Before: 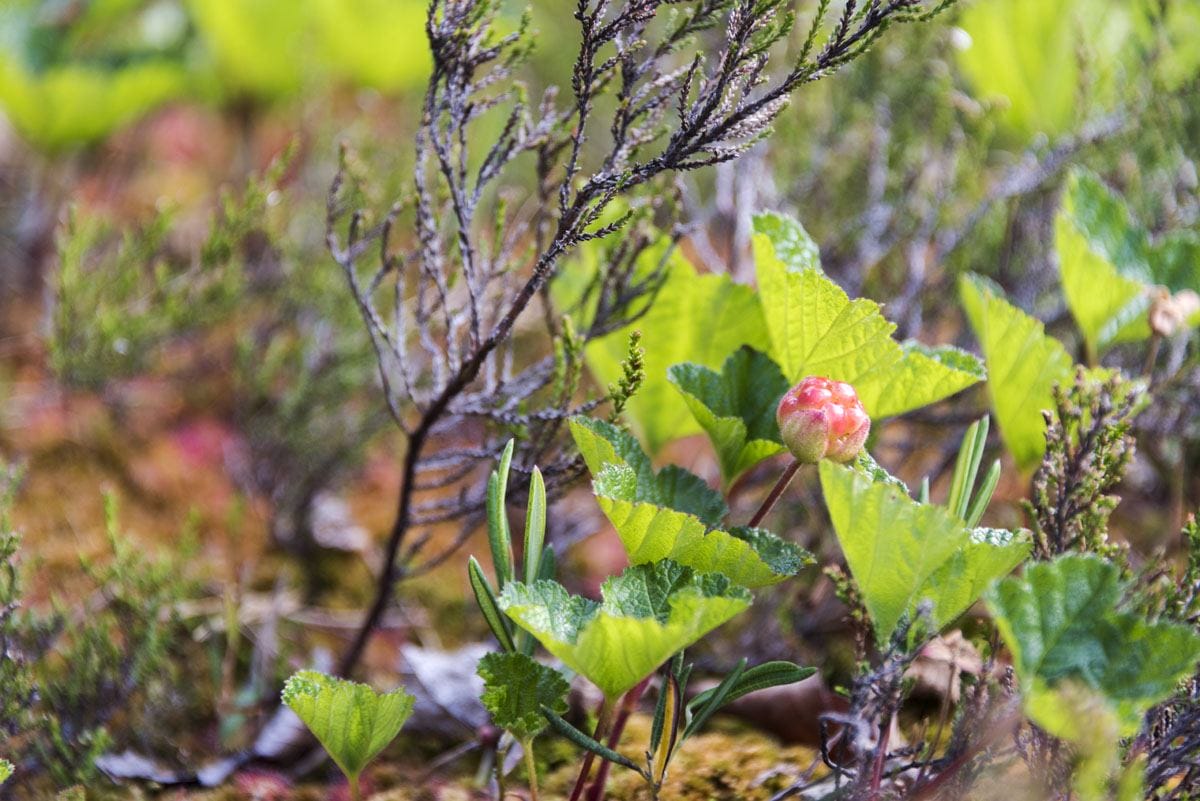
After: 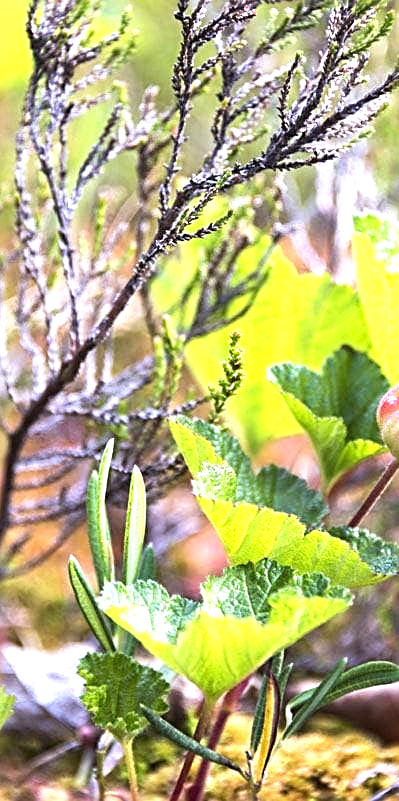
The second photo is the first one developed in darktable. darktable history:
crop: left 33.36%, right 33.36%
exposure: exposure 1.2 EV, compensate highlight preservation false
tone equalizer: on, module defaults
sharpen: radius 2.584, amount 0.688
